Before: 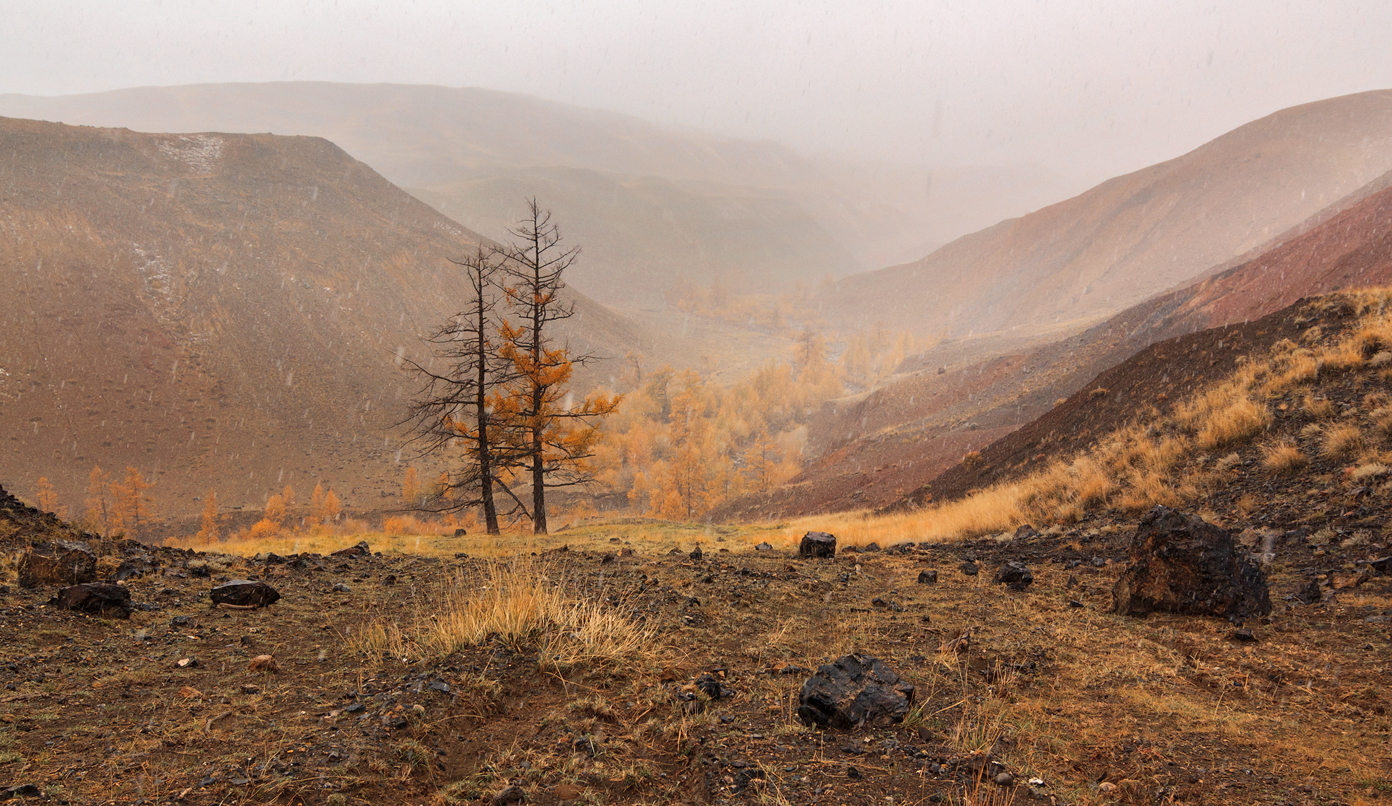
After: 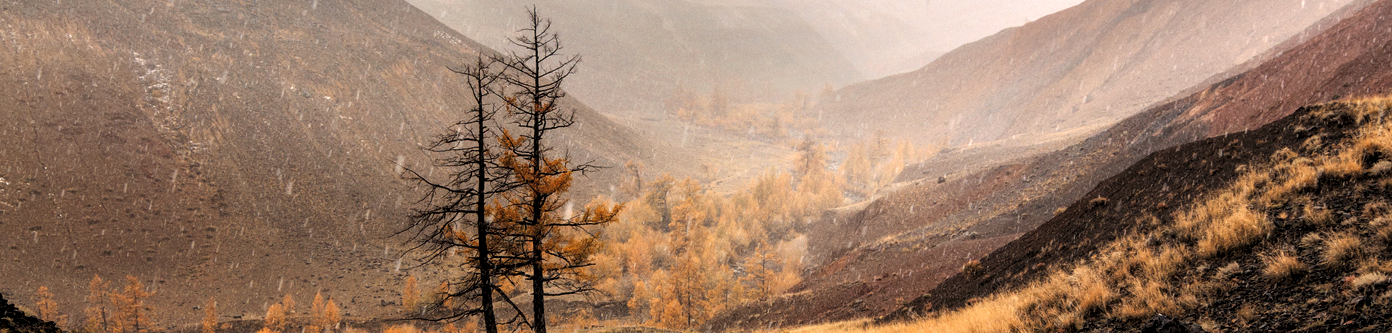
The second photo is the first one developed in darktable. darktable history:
levels: levels [0.129, 0.519, 0.867]
crop and rotate: top 23.726%, bottom 34.93%
local contrast: on, module defaults
